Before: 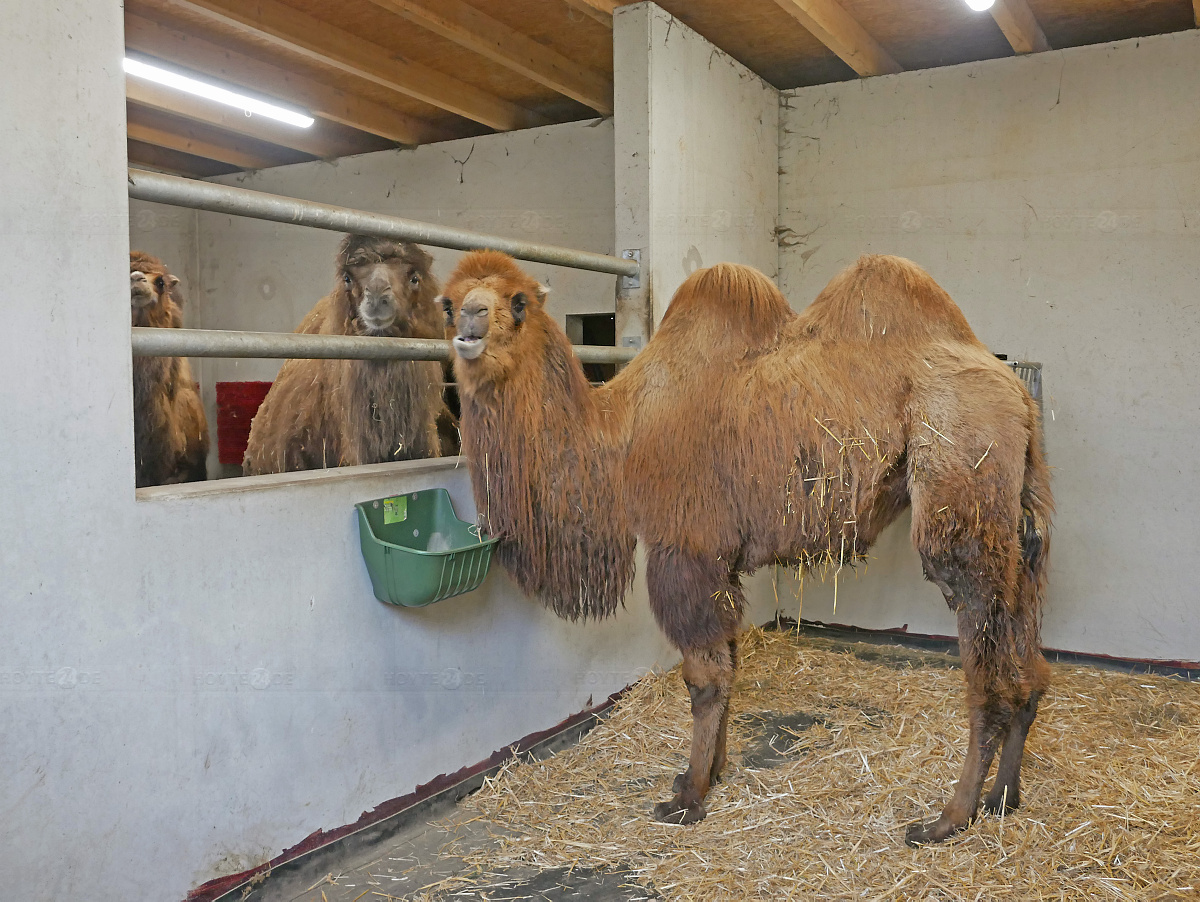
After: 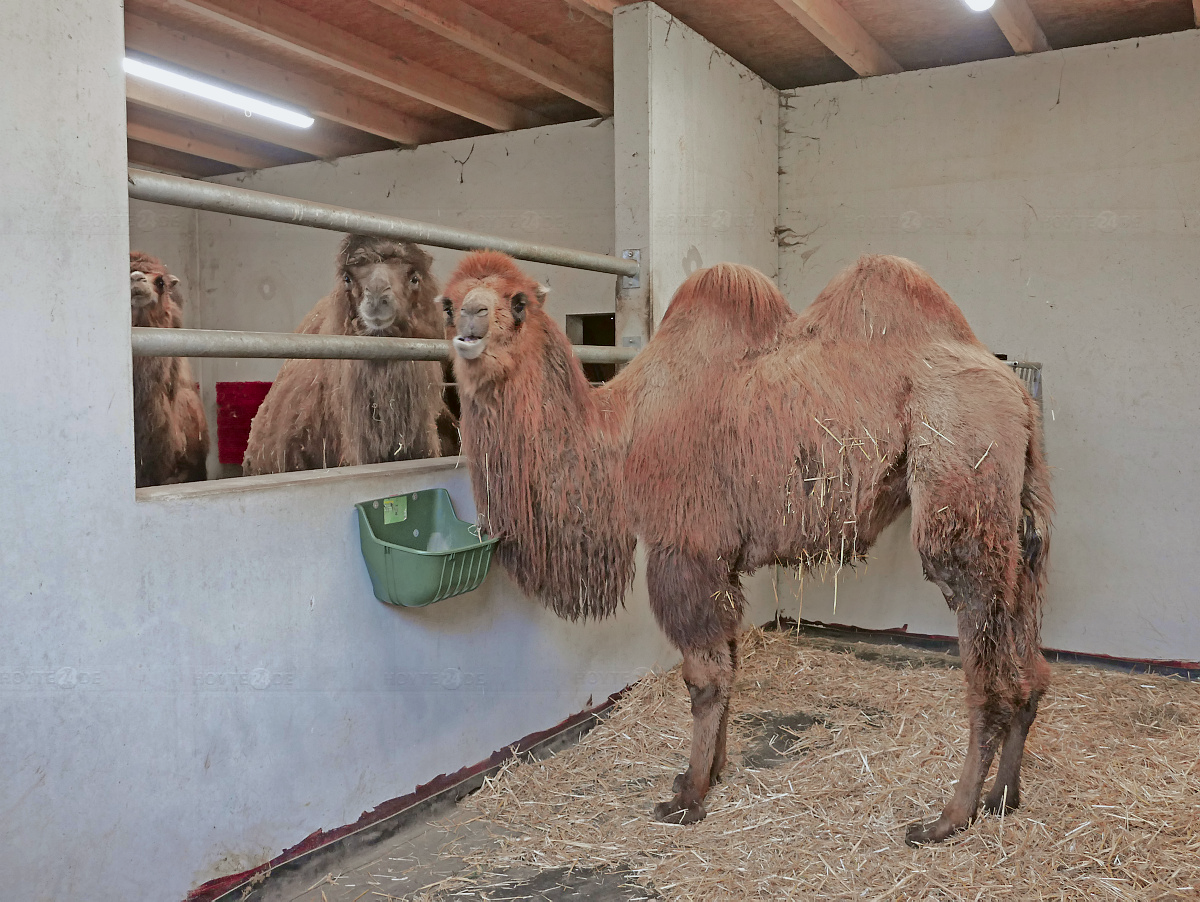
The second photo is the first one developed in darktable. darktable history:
color correction: highlights a* -2.73, highlights b* -2.09, shadows a* 2.41, shadows b* 2.73
tone equalizer: -8 EV 0.25 EV, -7 EV 0.417 EV, -6 EV 0.417 EV, -5 EV 0.25 EV, -3 EV -0.25 EV, -2 EV -0.417 EV, -1 EV -0.417 EV, +0 EV -0.25 EV, edges refinement/feathering 500, mask exposure compensation -1.57 EV, preserve details guided filter
tone curve: curves: ch0 [(0, 0) (0.139, 0.081) (0.304, 0.259) (0.502, 0.505) (0.683, 0.676) (0.761, 0.773) (0.858, 0.858) (0.987, 0.945)]; ch1 [(0, 0) (0.172, 0.123) (0.304, 0.288) (0.414, 0.44) (0.472, 0.473) (0.502, 0.508) (0.54, 0.543) (0.583, 0.601) (0.638, 0.654) (0.741, 0.783) (1, 1)]; ch2 [(0, 0) (0.411, 0.424) (0.485, 0.476) (0.502, 0.502) (0.557, 0.54) (0.631, 0.576) (1, 1)], color space Lab, independent channels, preserve colors none
exposure: black level correction 0, exposure 0.3 EV, compensate highlight preservation false
